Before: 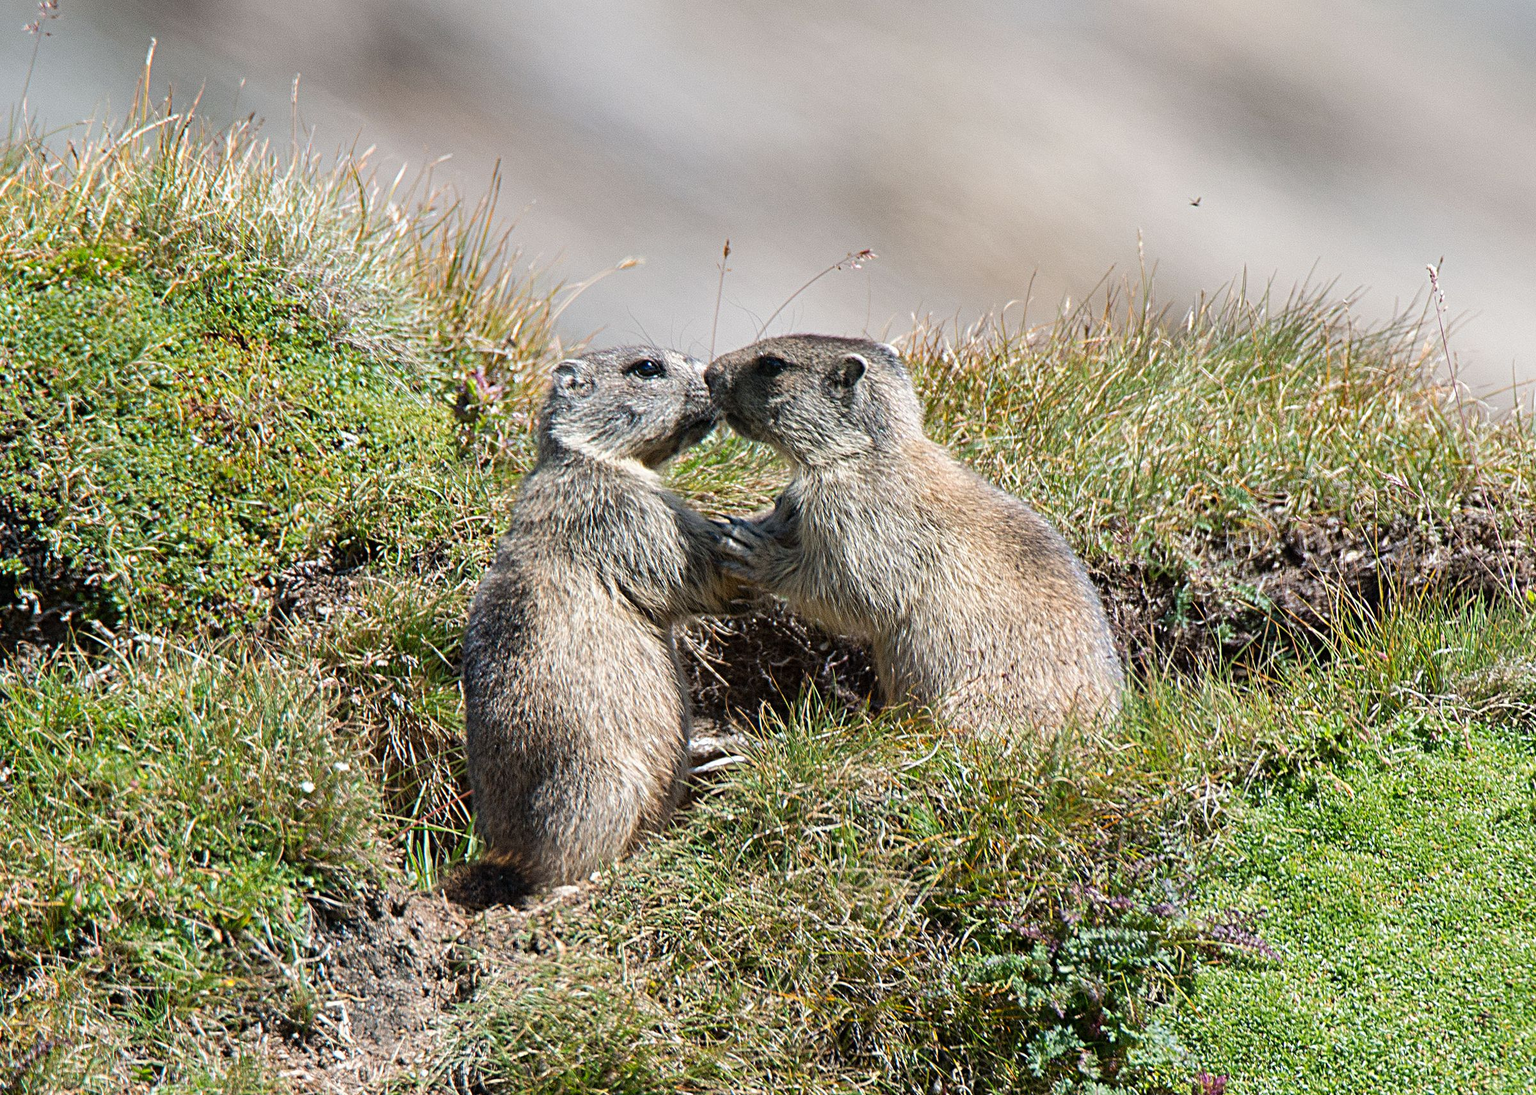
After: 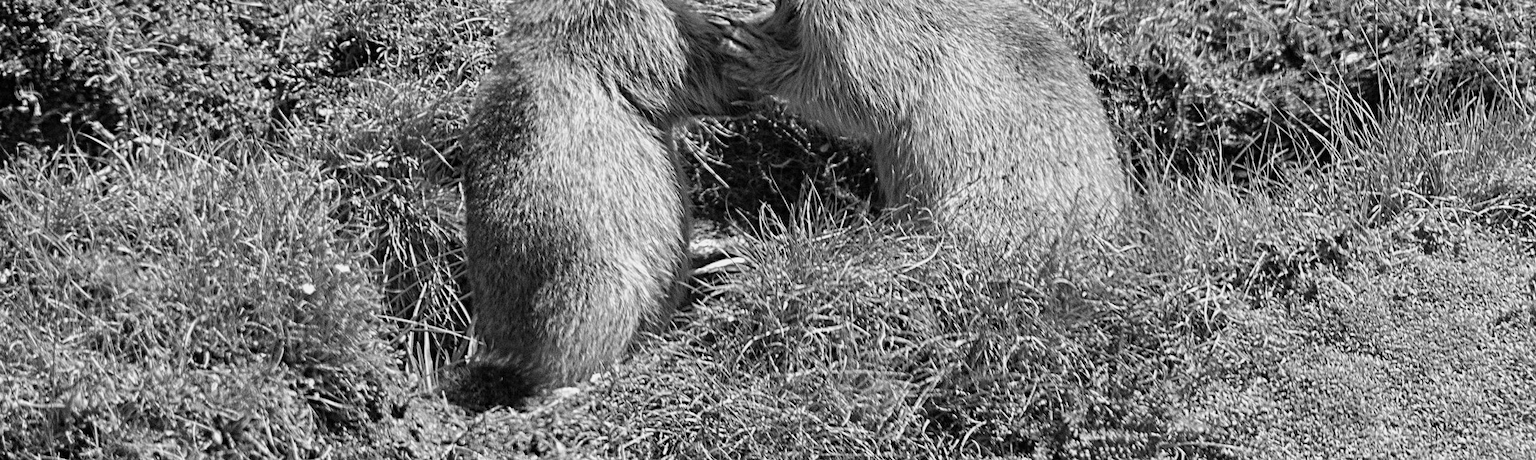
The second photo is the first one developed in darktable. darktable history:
monochrome: a 73.58, b 64.21
crop: top 45.551%, bottom 12.262%
